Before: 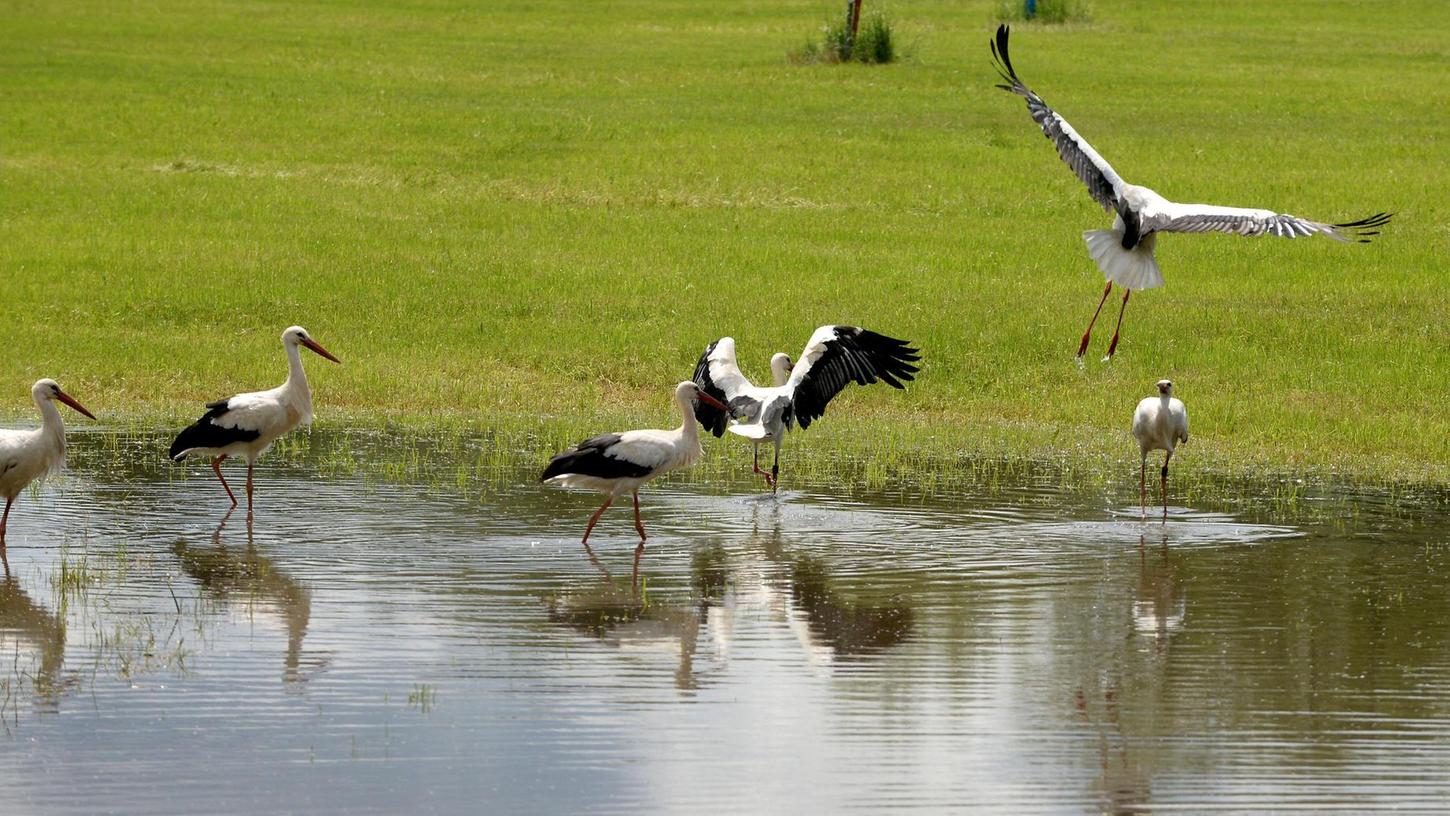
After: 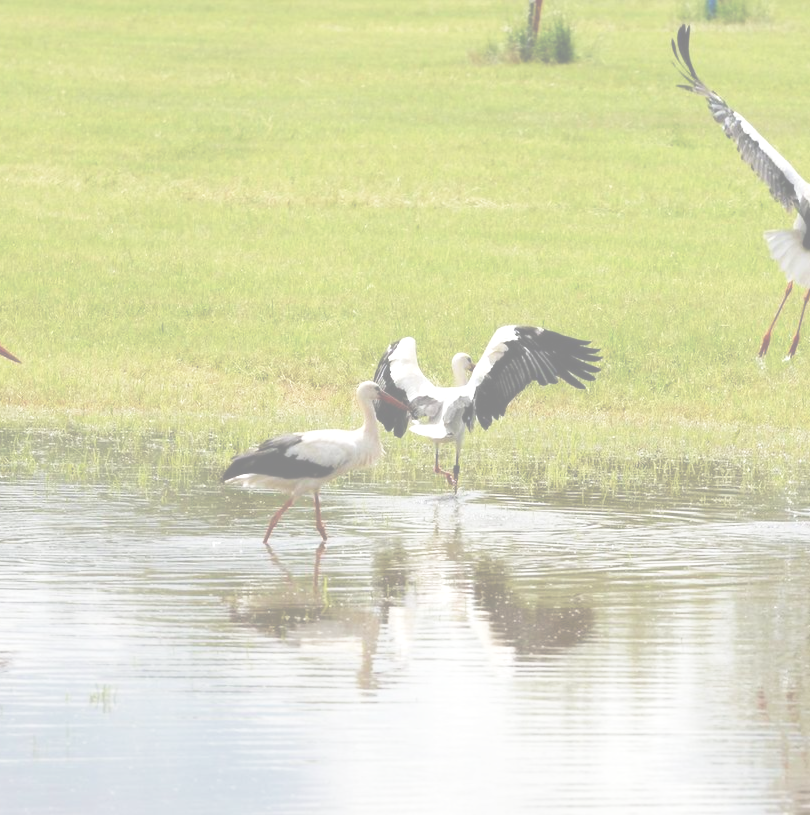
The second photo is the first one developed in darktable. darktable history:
exposure: black level correction -0.071, exposure 0.501 EV, compensate exposure bias true, compensate highlight preservation false
contrast equalizer: octaves 7, y [[0.5 ×4, 0.467, 0.376], [0.5 ×6], [0.5 ×6], [0 ×6], [0 ×6]]
crop: left 22.059%, right 22.014%, bottom 0.006%
base curve: curves: ch0 [(0, 0.007) (0.028, 0.063) (0.121, 0.311) (0.46, 0.743) (0.859, 0.957) (1, 1)], preserve colors none
